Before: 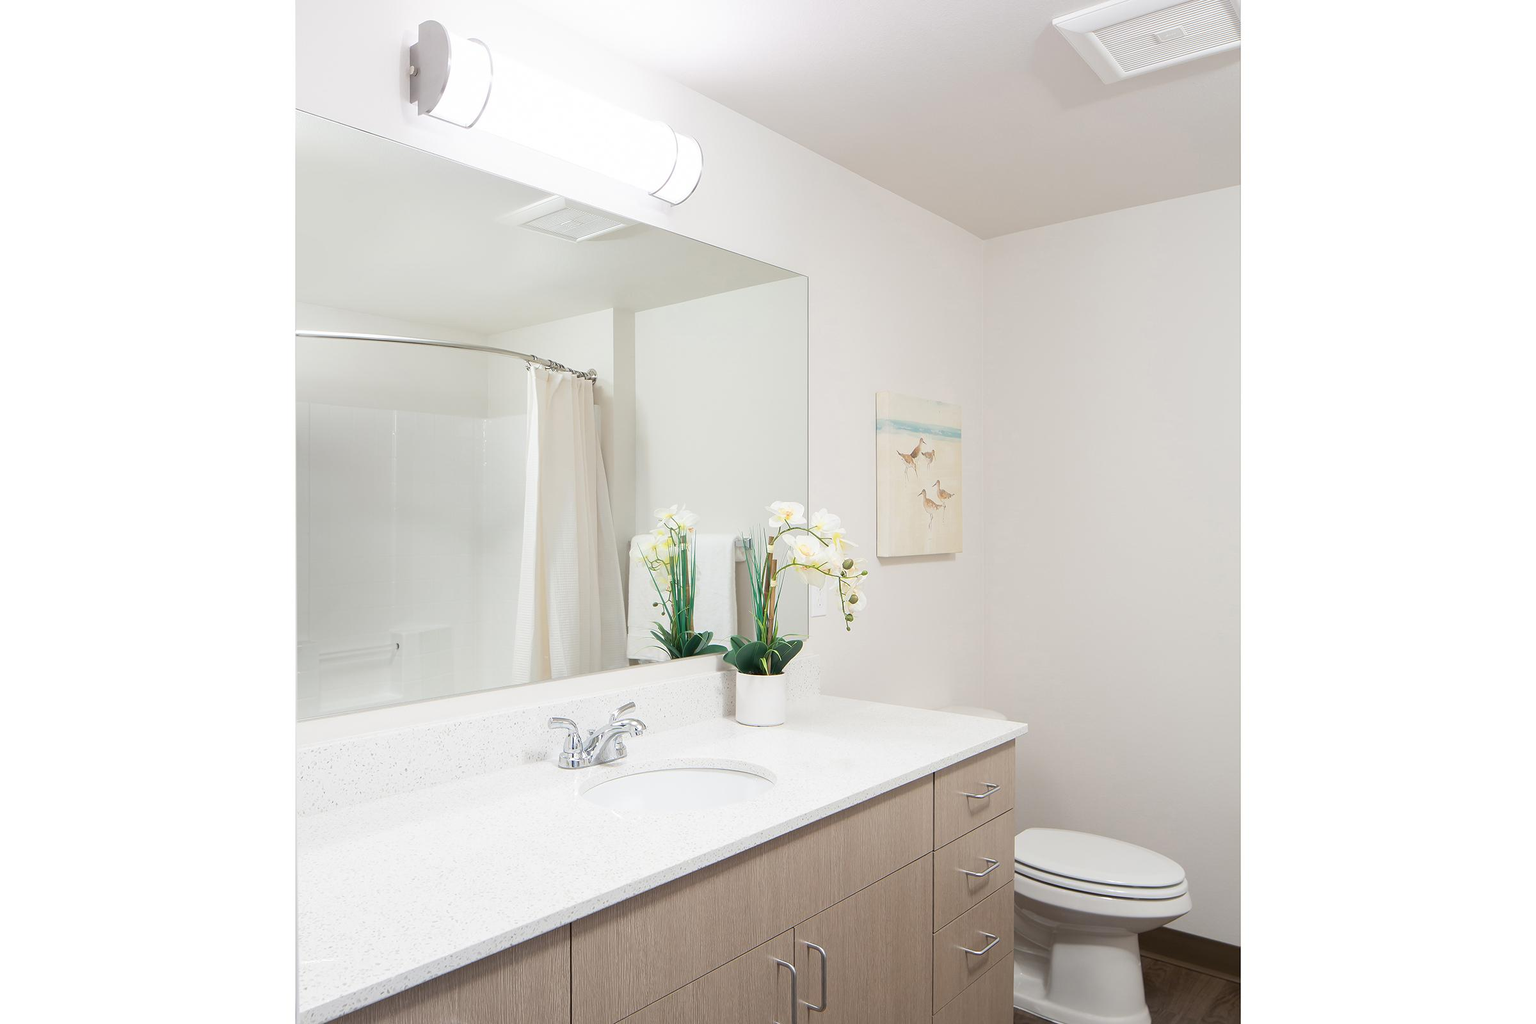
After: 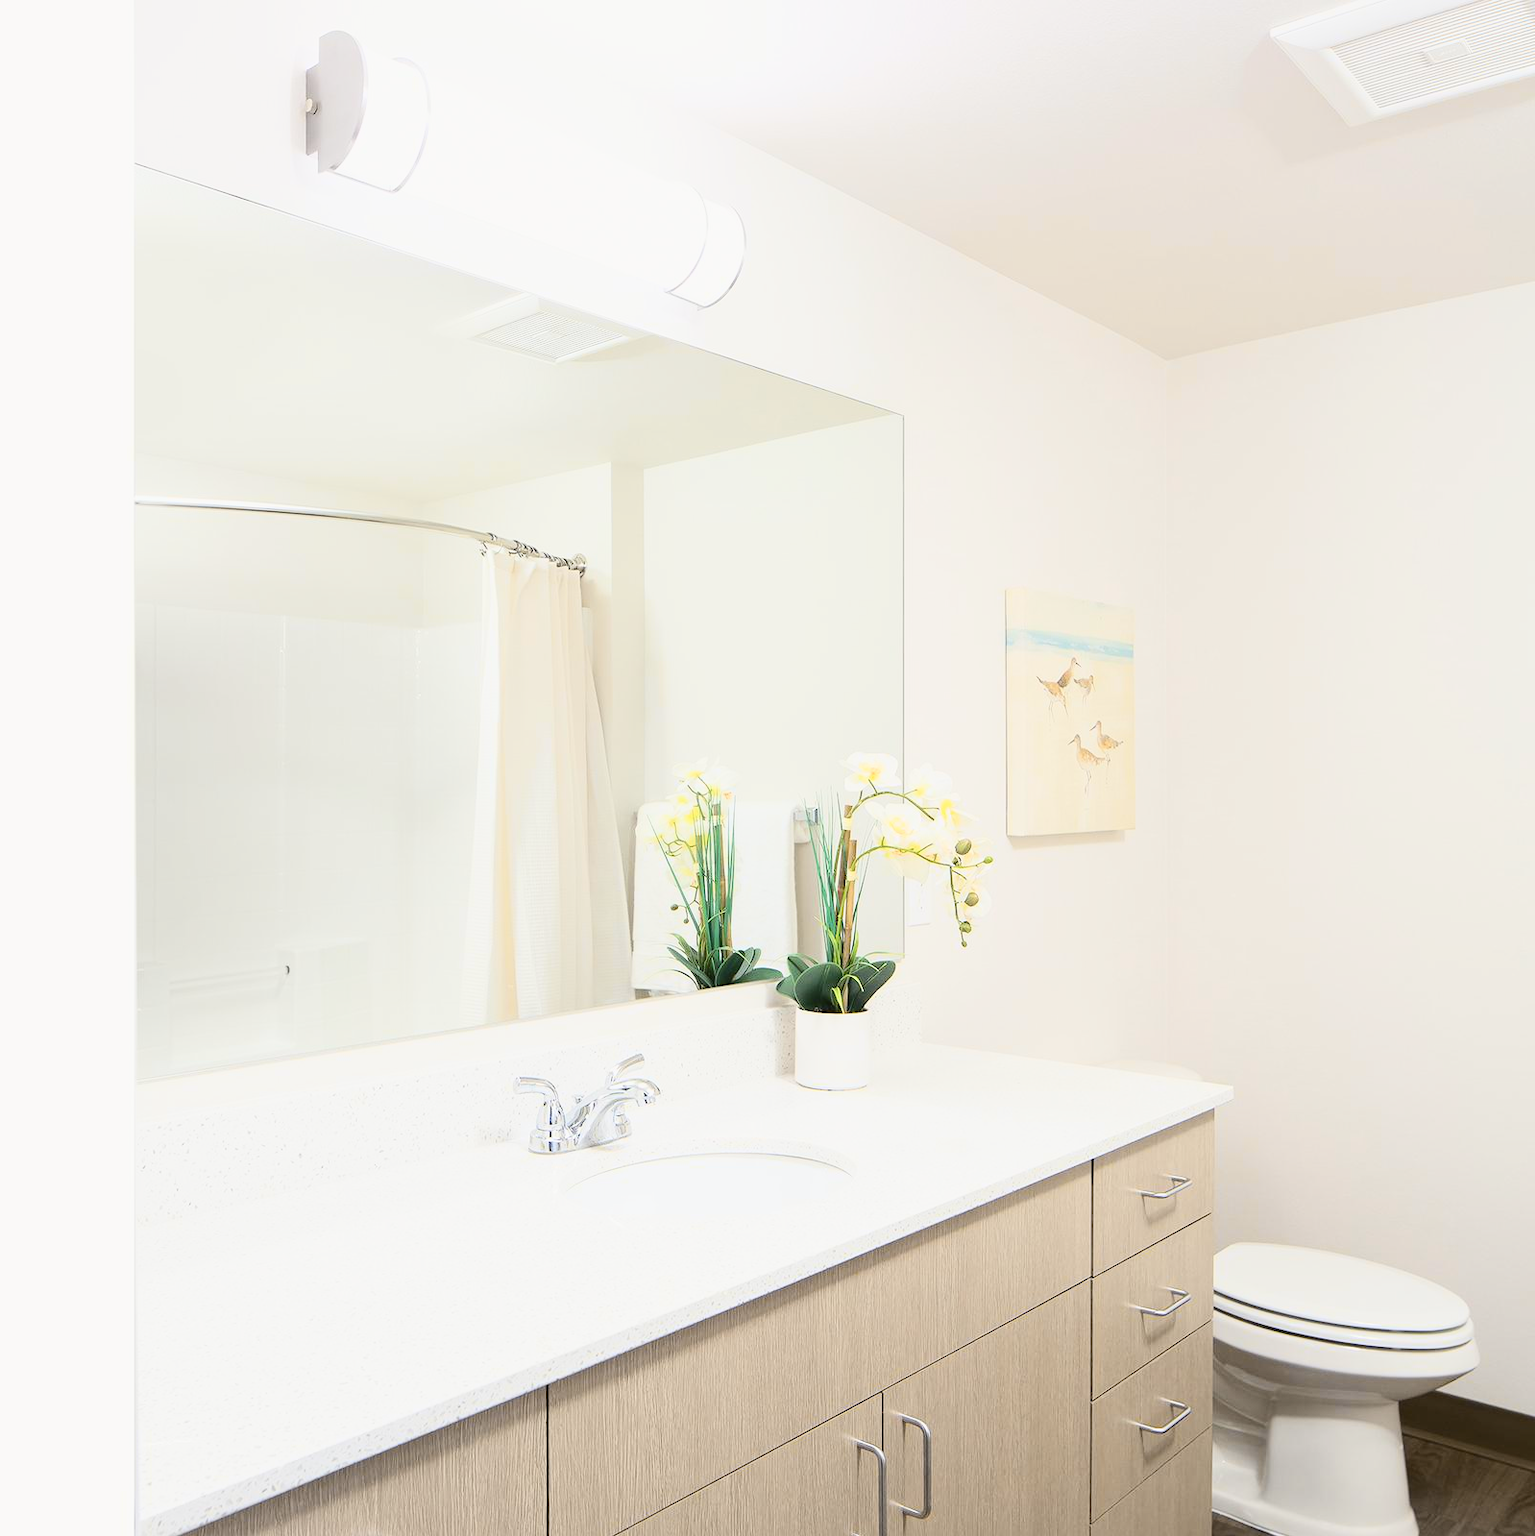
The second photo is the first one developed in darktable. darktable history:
crop and rotate: left 13.431%, right 19.95%
tone curve: curves: ch0 [(0, 0.029) (0.071, 0.087) (0.223, 0.265) (0.447, 0.605) (0.654, 0.823) (0.861, 0.943) (1, 0.981)]; ch1 [(0, 0) (0.353, 0.344) (0.447, 0.449) (0.502, 0.501) (0.547, 0.54) (0.57, 0.582) (0.608, 0.608) (0.618, 0.631) (0.657, 0.699) (1, 1)]; ch2 [(0, 0) (0.34, 0.314) (0.456, 0.456) (0.5, 0.503) (0.528, 0.54) (0.557, 0.577) (0.589, 0.626) (1, 1)], color space Lab, independent channels, preserve colors none
